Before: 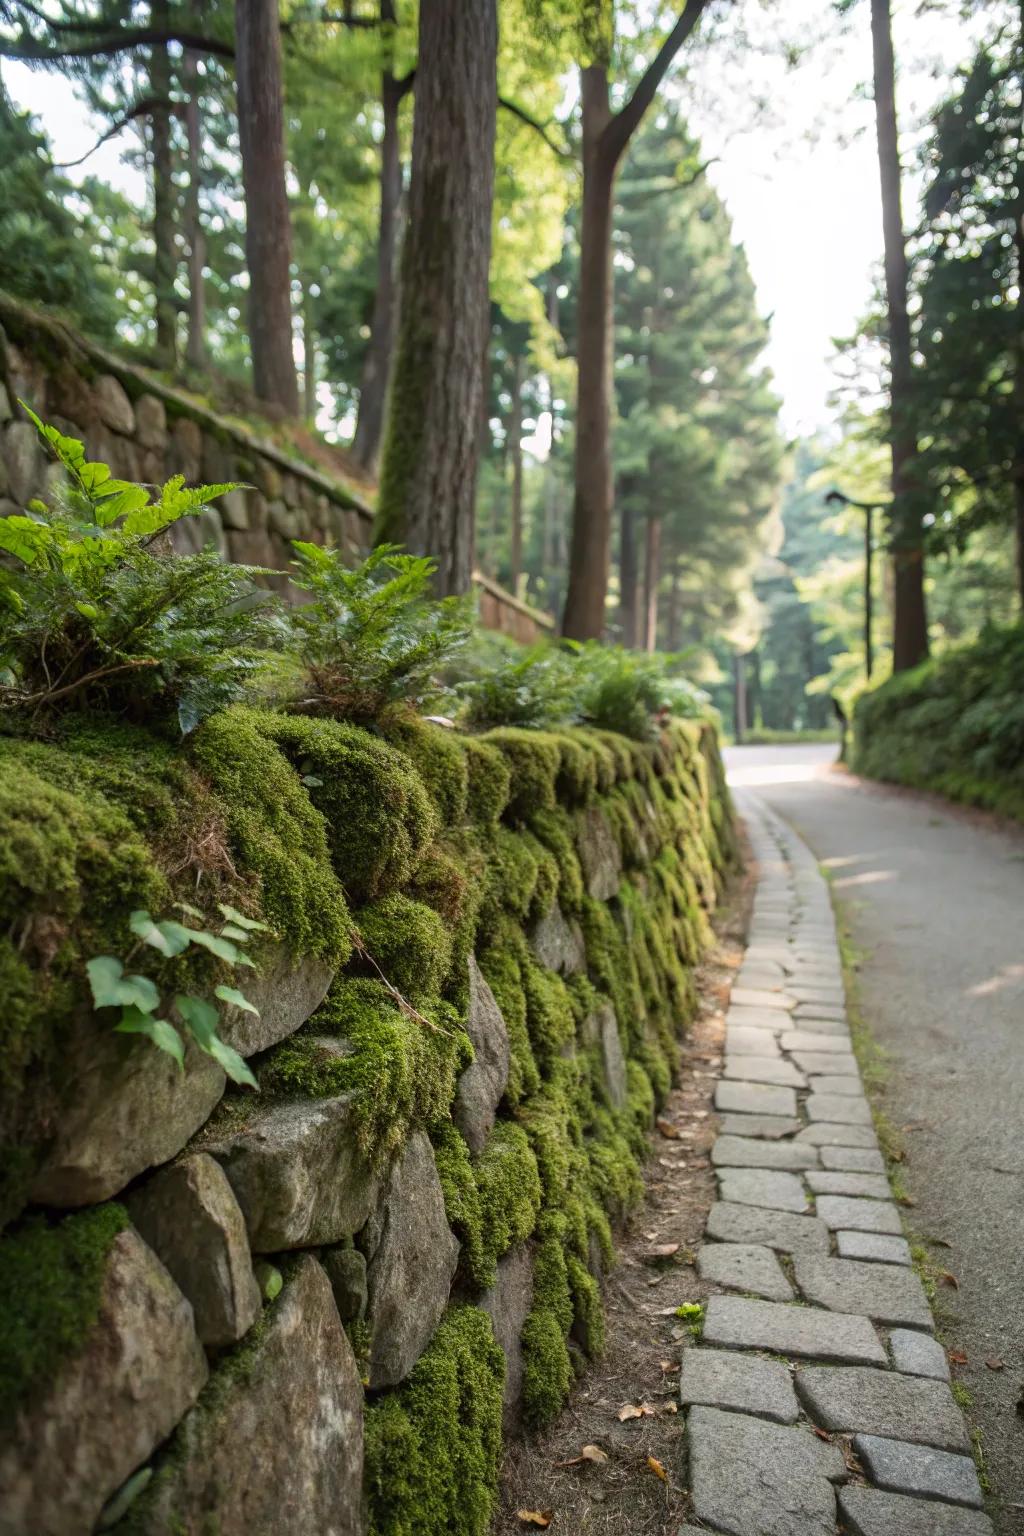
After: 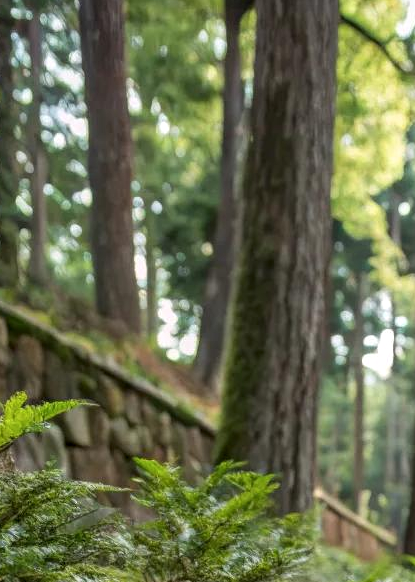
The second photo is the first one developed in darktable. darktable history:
crop: left 15.452%, top 5.459%, right 43.956%, bottom 56.62%
local contrast: on, module defaults
